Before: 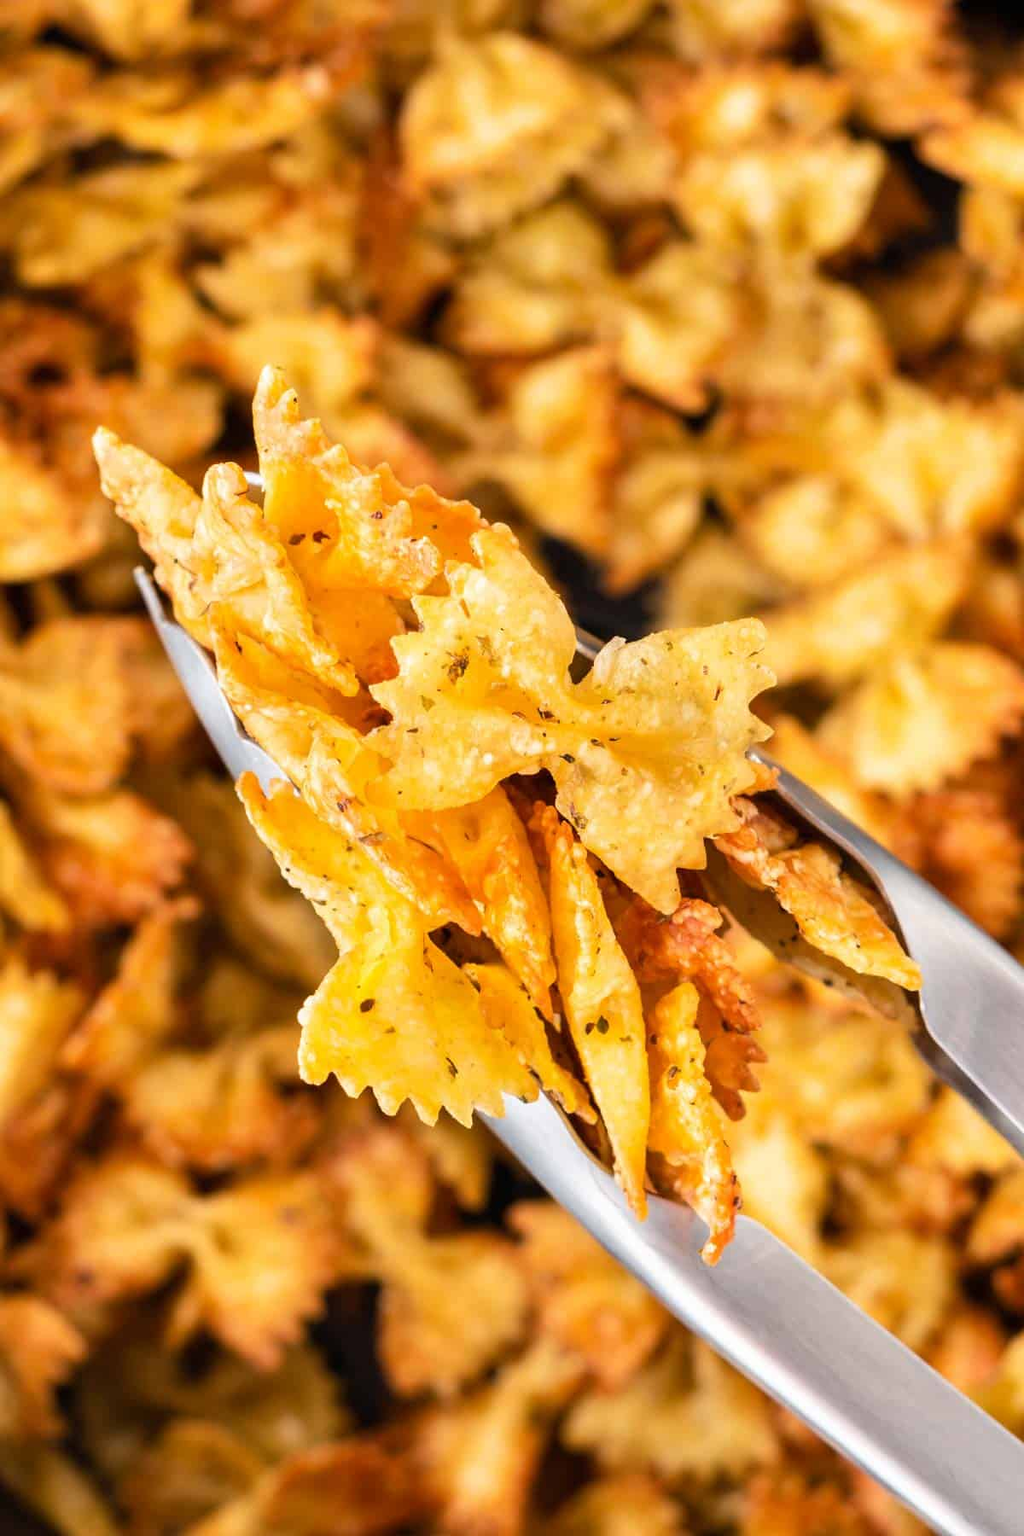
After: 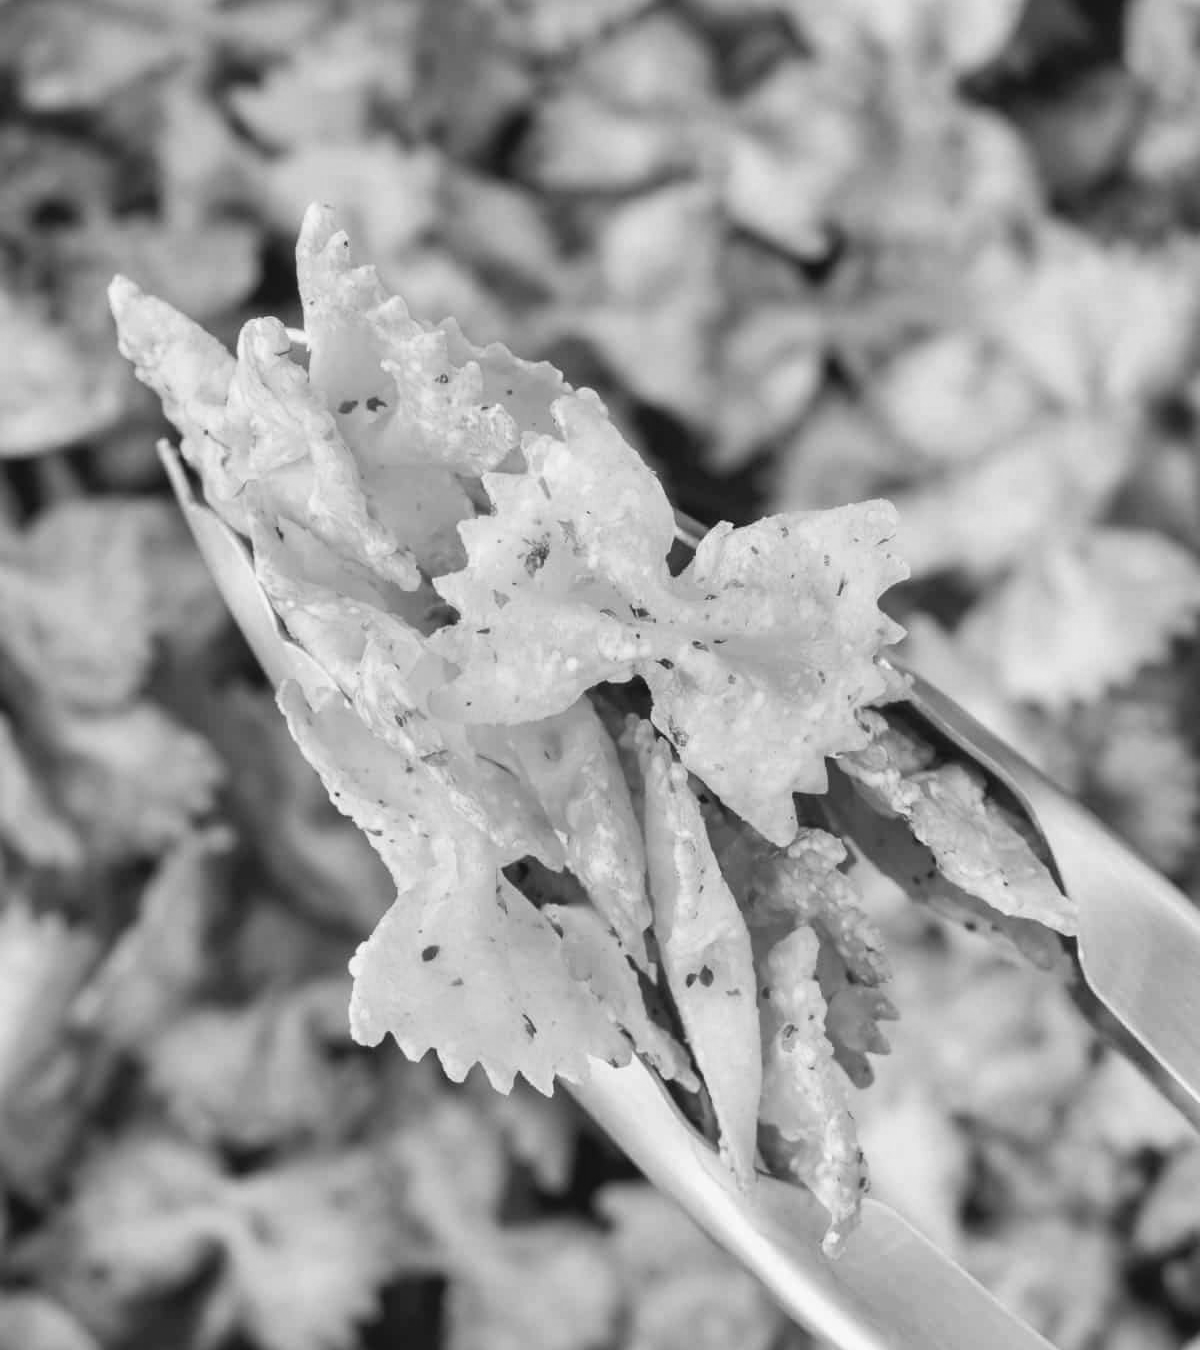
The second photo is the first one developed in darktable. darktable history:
exposure: exposure 0.127 EV, compensate highlight preservation false
contrast brightness saturation: contrast -0.1, saturation -0.1
crop and rotate: top 12.5%, bottom 12.5%
monochrome: on, module defaults
